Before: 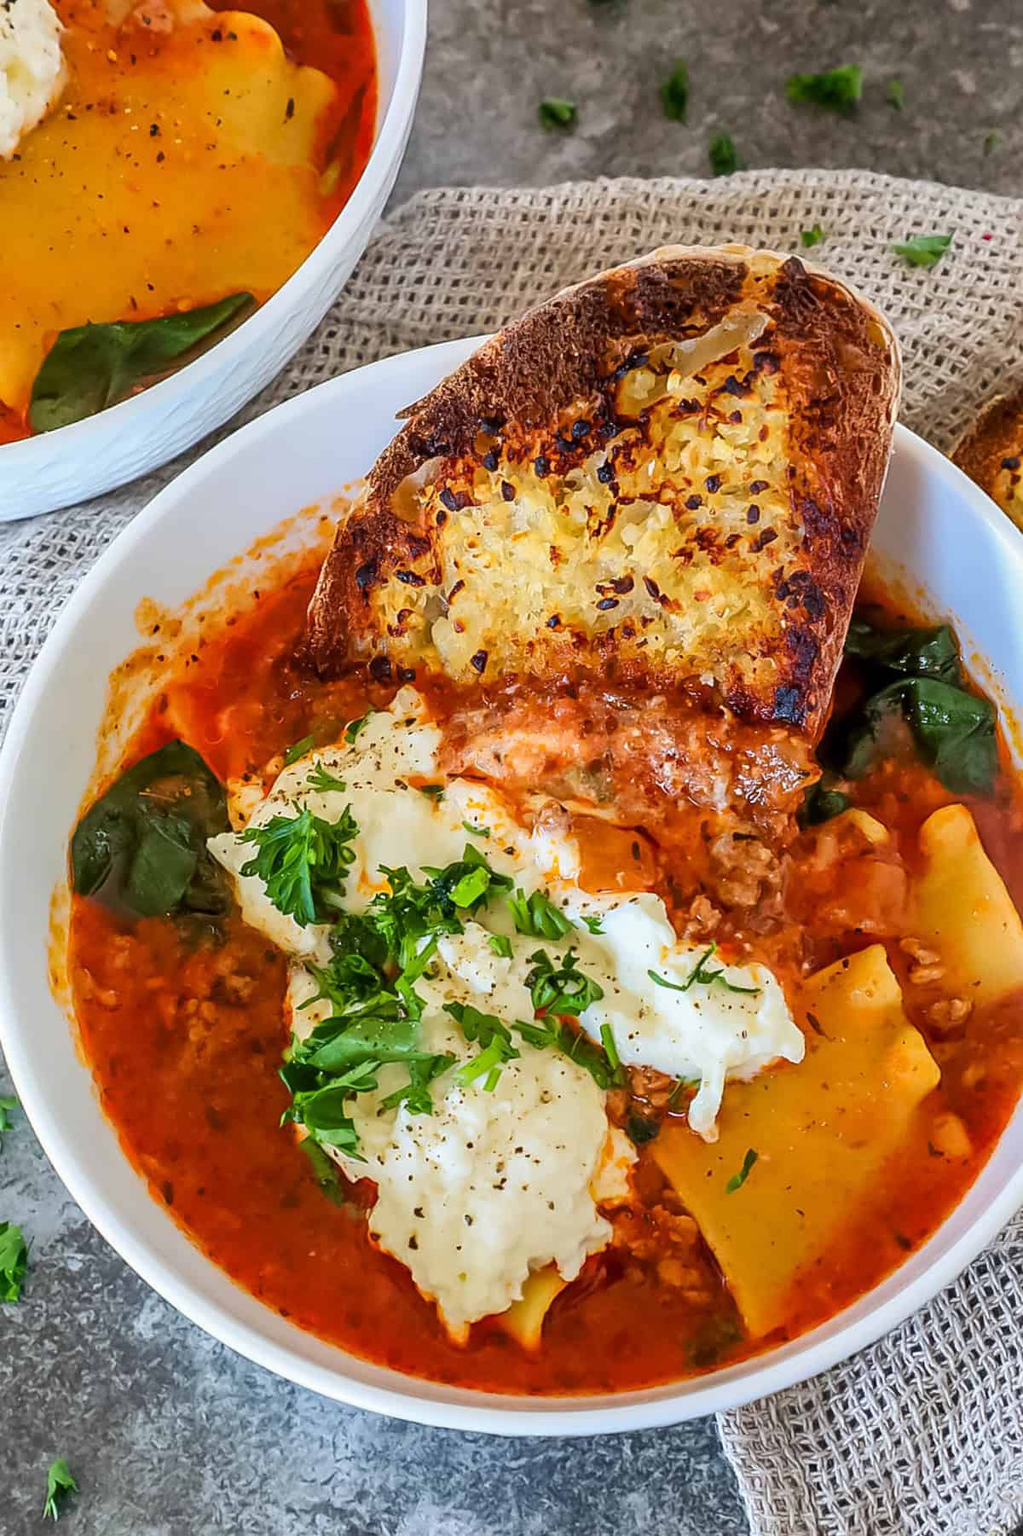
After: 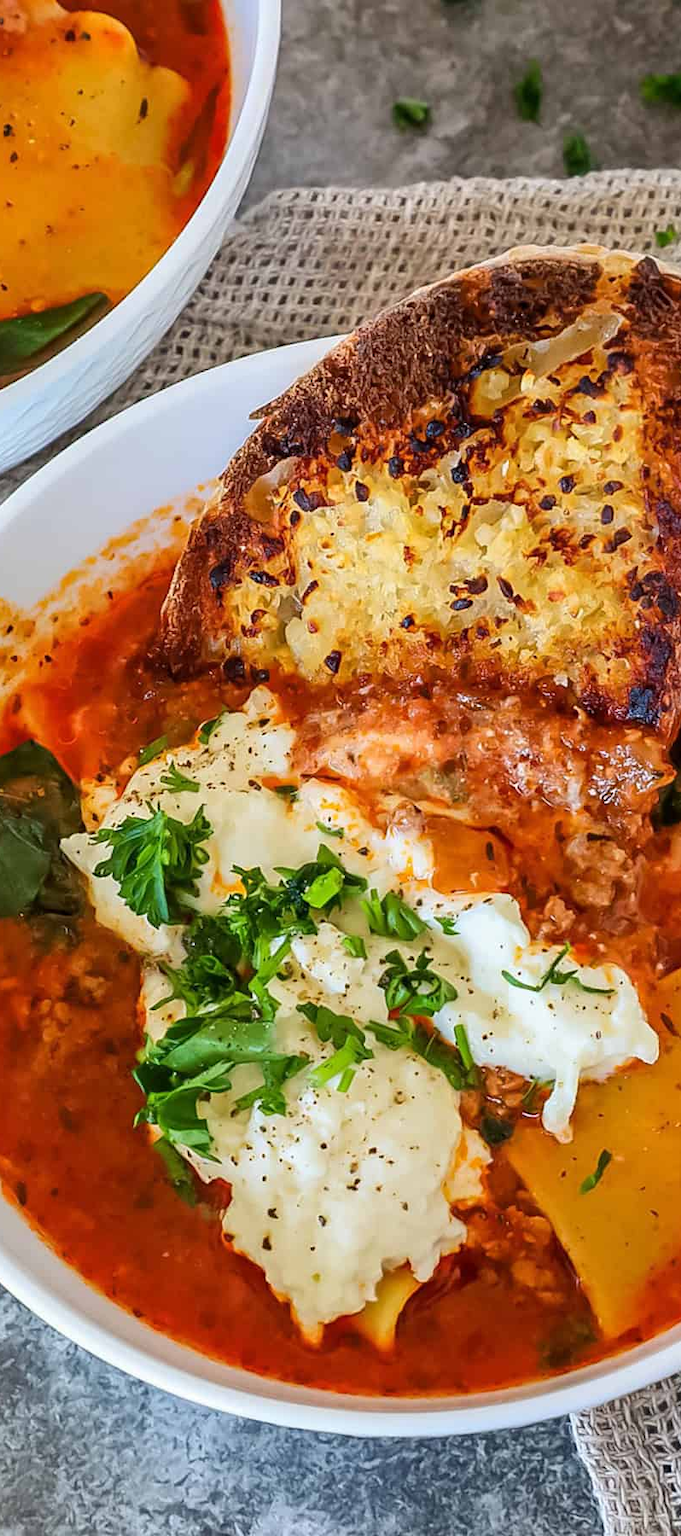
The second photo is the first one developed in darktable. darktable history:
crop and rotate: left 14.365%, right 18.992%
